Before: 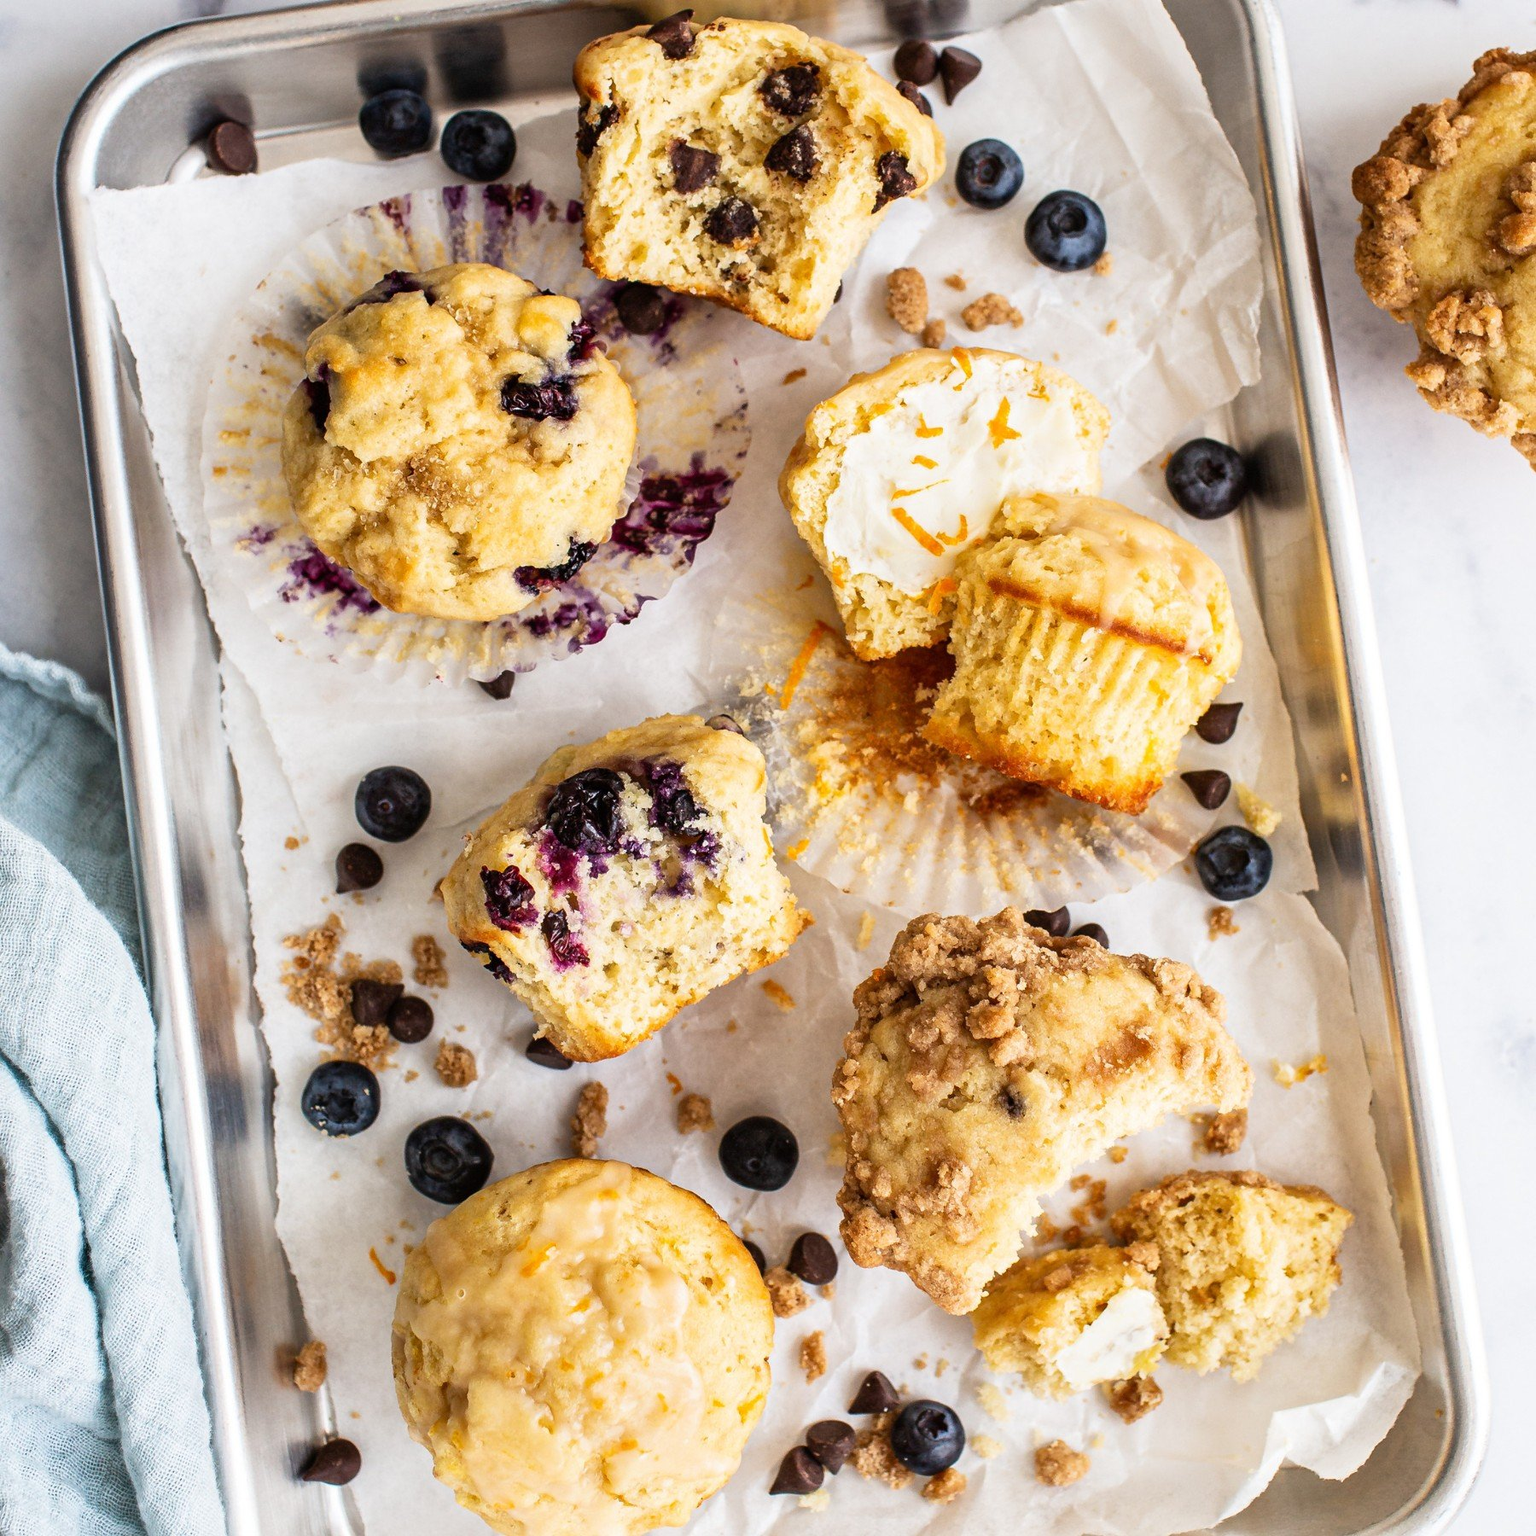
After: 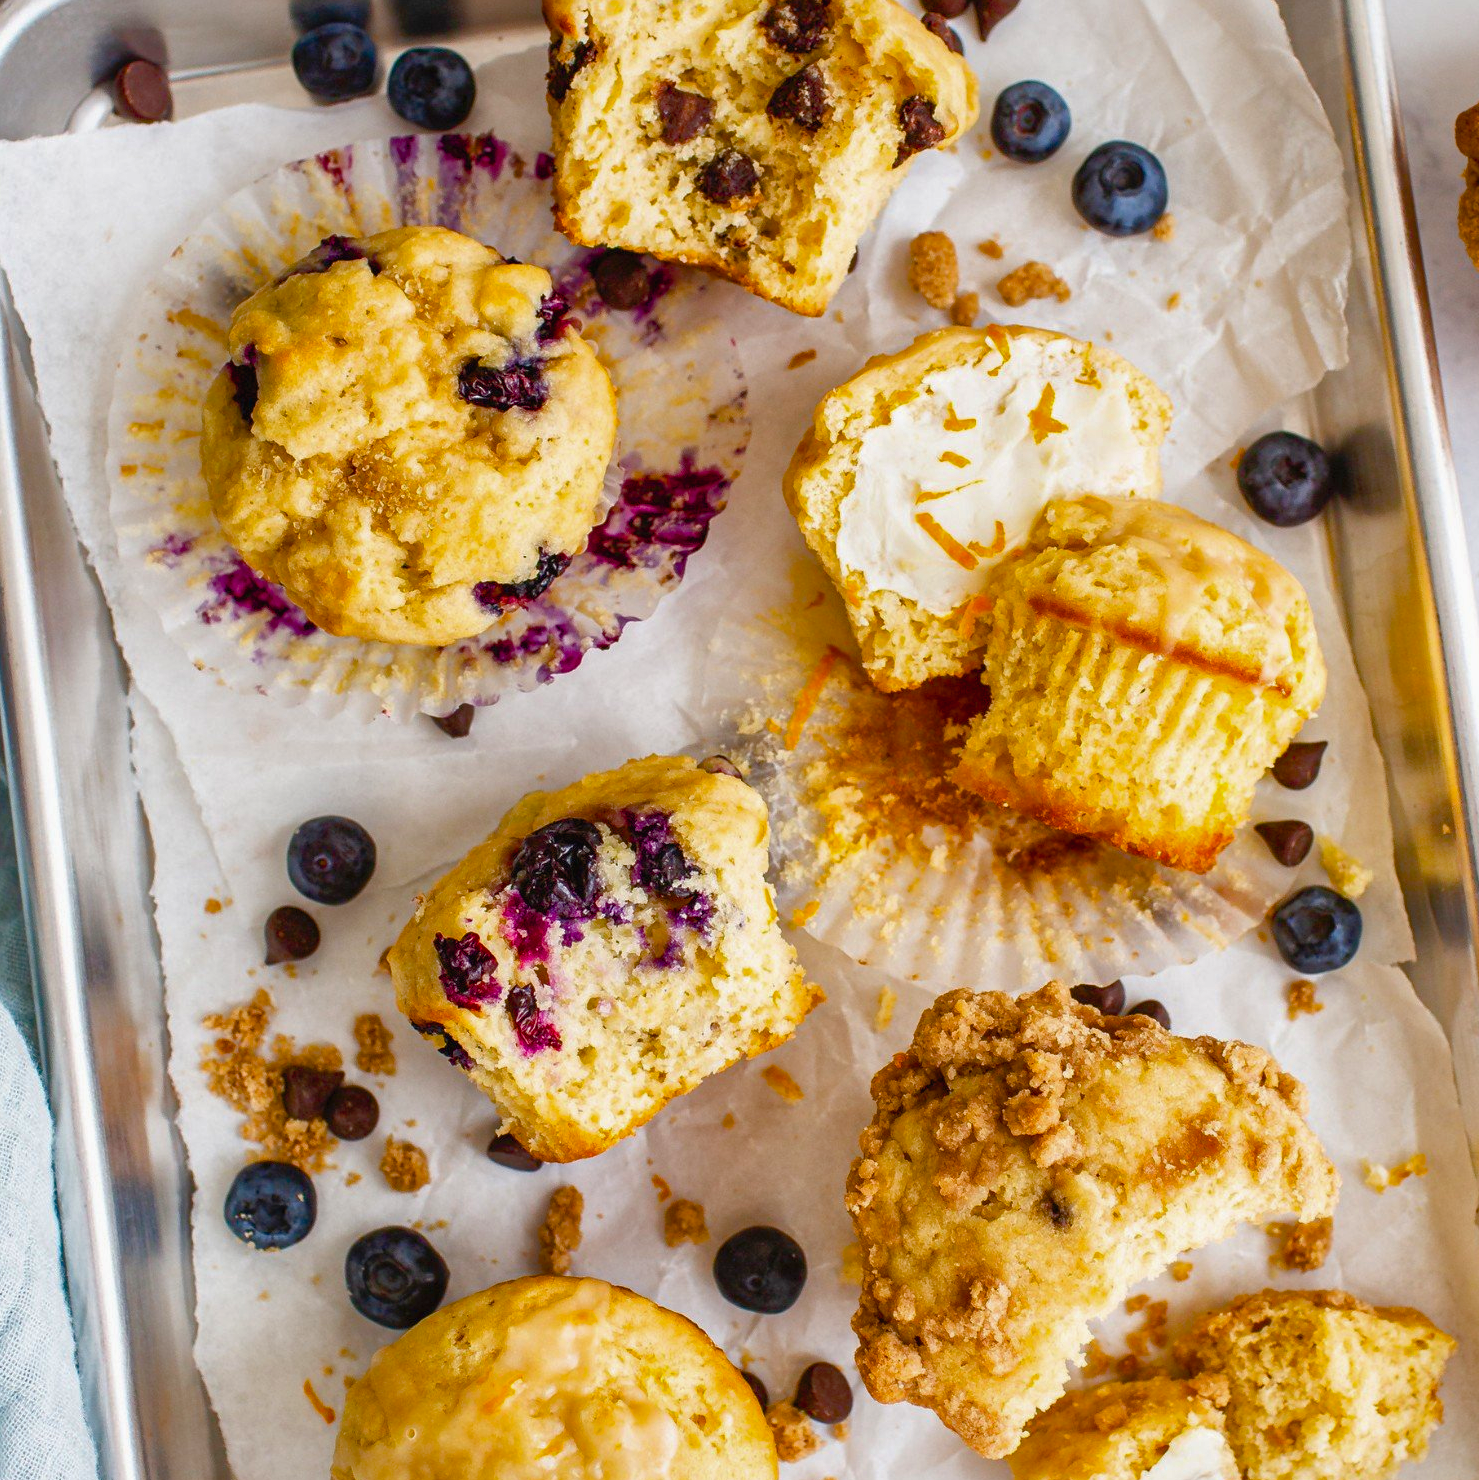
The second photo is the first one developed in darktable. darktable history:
crop and rotate: left 7.196%, top 4.574%, right 10.605%, bottom 13.178%
shadows and highlights: on, module defaults
contrast brightness saturation: contrast -0.02, brightness -0.01, saturation 0.03
color balance rgb: perceptual saturation grading › global saturation 35%, perceptual saturation grading › highlights -25%, perceptual saturation grading › shadows 50%
